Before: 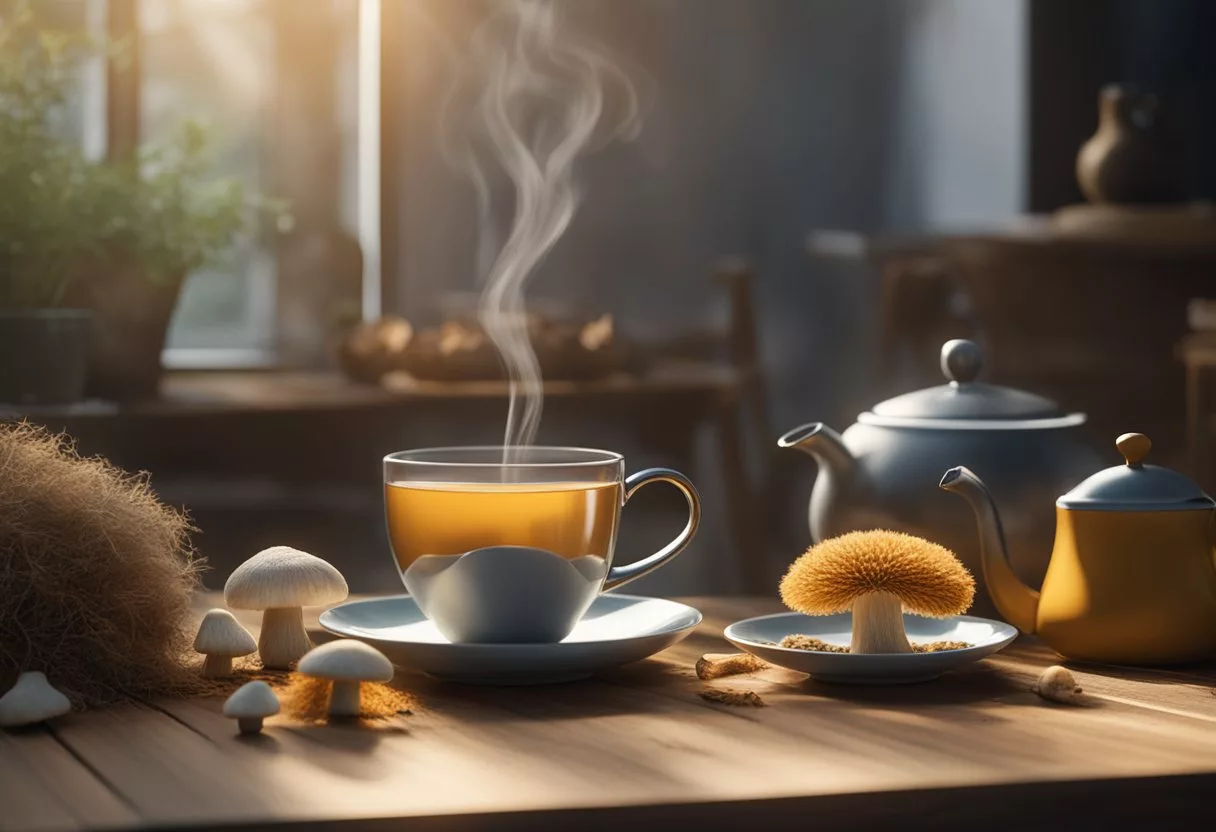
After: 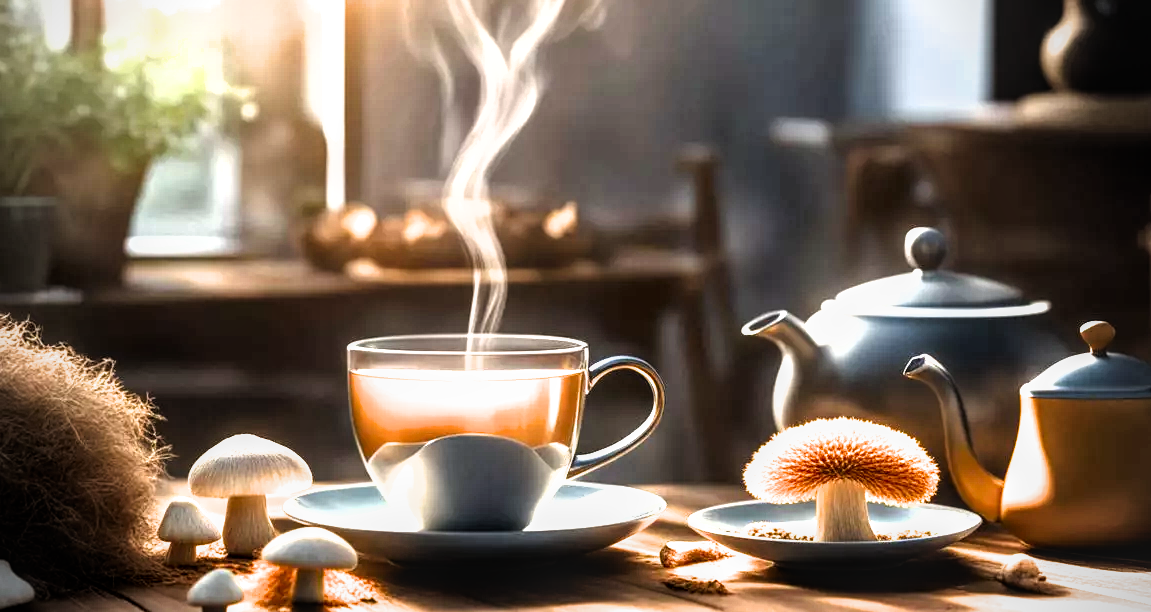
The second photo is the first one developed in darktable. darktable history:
vignetting: on, module defaults
exposure: exposure 1.065 EV, compensate highlight preservation false
shadows and highlights: shadows 25.19, highlights -47.95, soften with gaussian
crop and rotate: left 2.972%, top 13.543%, right 2.352%, bottom 12.892%
contrast brightness saturation: brightness -0.029, saturation 0.358
local contrast: on, module defaults
filmic rgb: black relative exposure -8.22 EV, white relative exposure 2.23 EV, threshold 2.95 EV, hardness 7.18, latitude 85.69%, contrast 1.685, highlights saturation mix -4.3%, shadows ↔ highlights balance -2.21%, enable highlight reconstruction true
